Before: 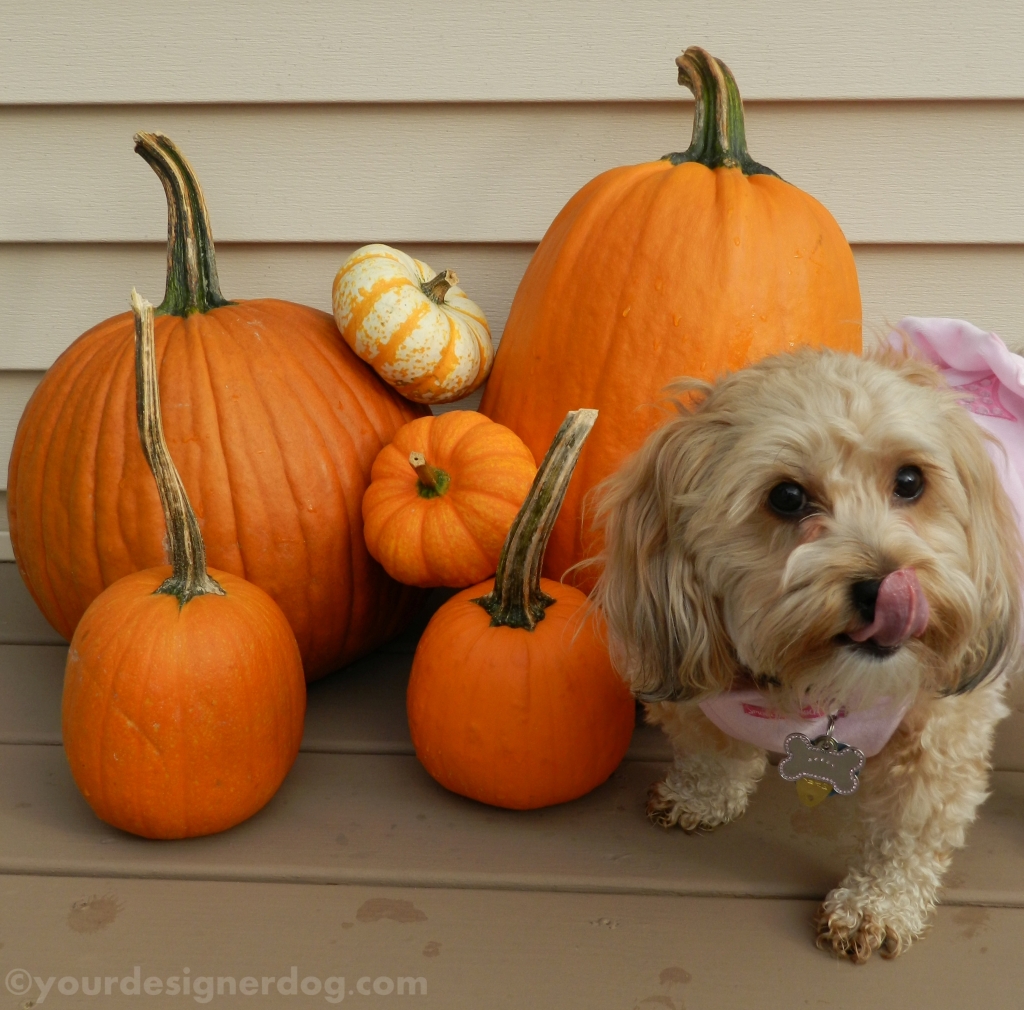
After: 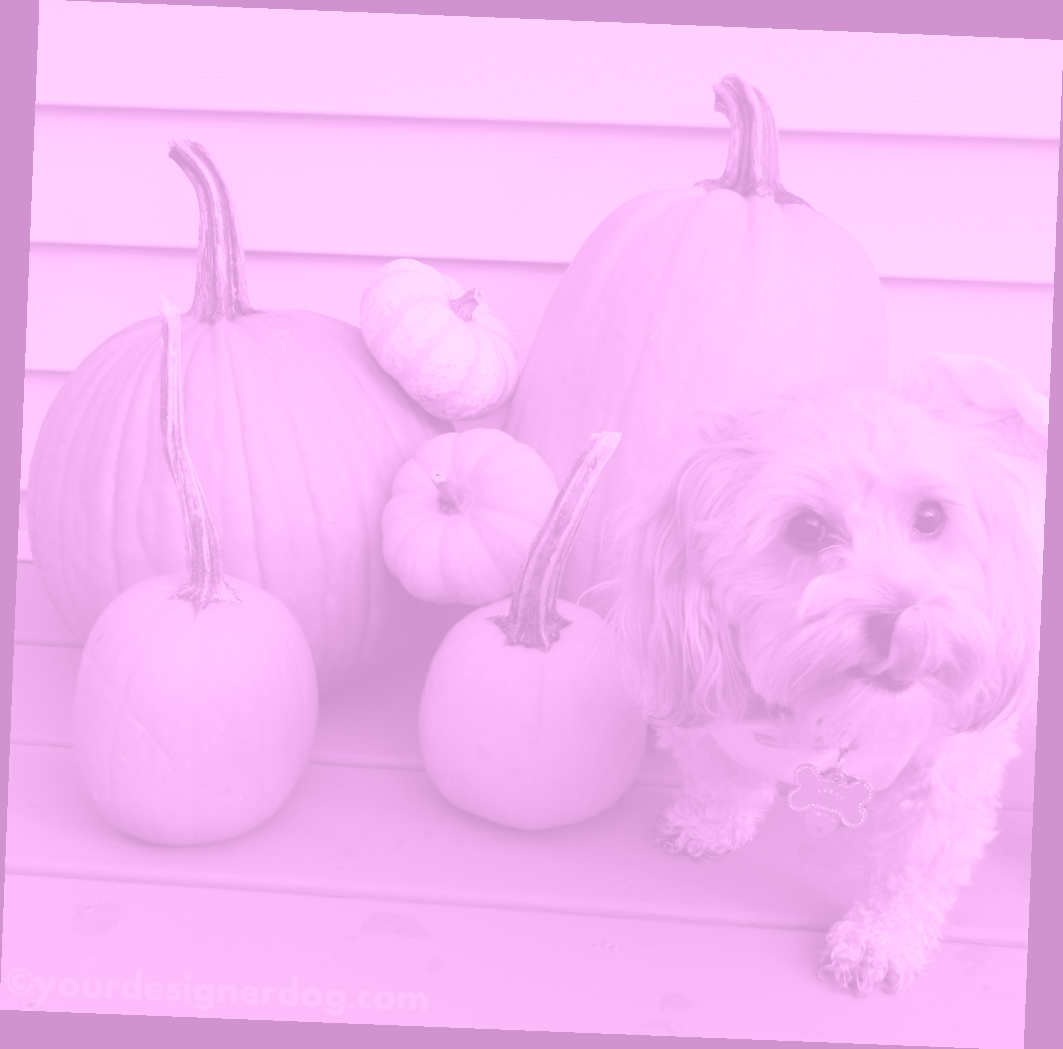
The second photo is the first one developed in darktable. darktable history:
rotate and perspective: rotation 2.27°, automatic cropping off
colorize: hue 331.2°, saturation 75%, source mix 30.28%, lightness 70.52%, version 1
